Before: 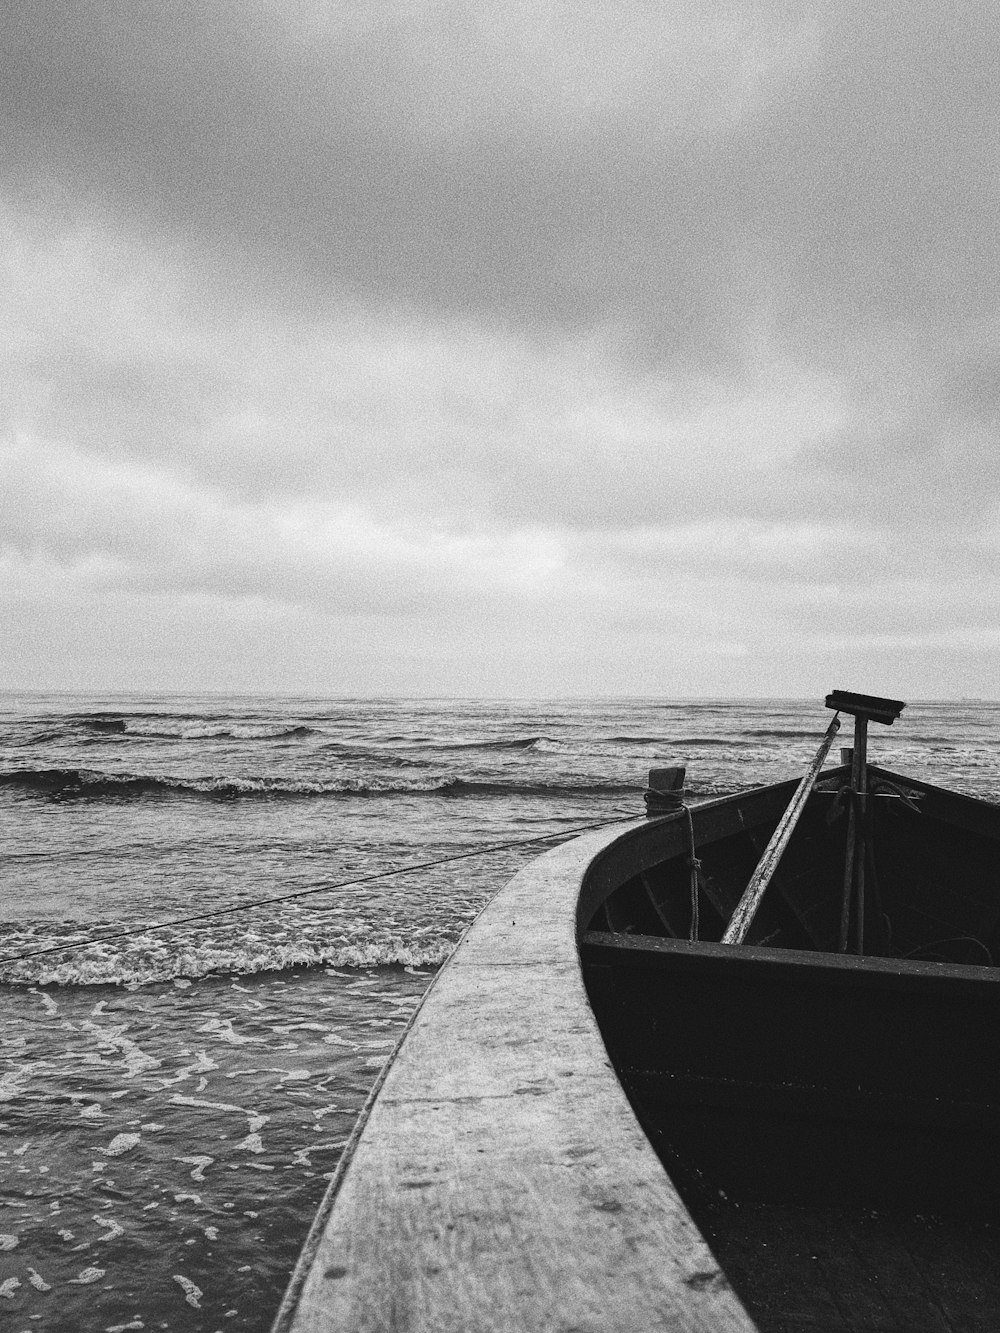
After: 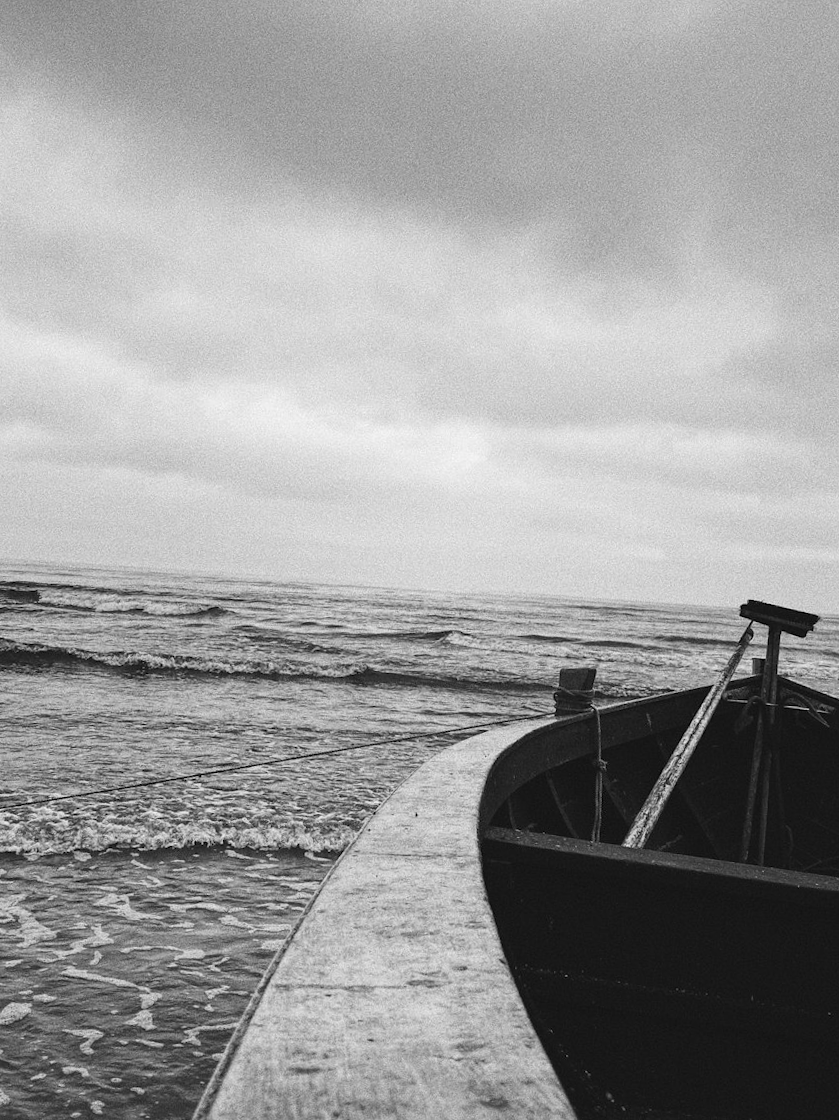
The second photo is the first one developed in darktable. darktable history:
crop and rotate: angle -3.2°, left 5.348%, top 5.176%, right 4.604%, bottom 4.657%
